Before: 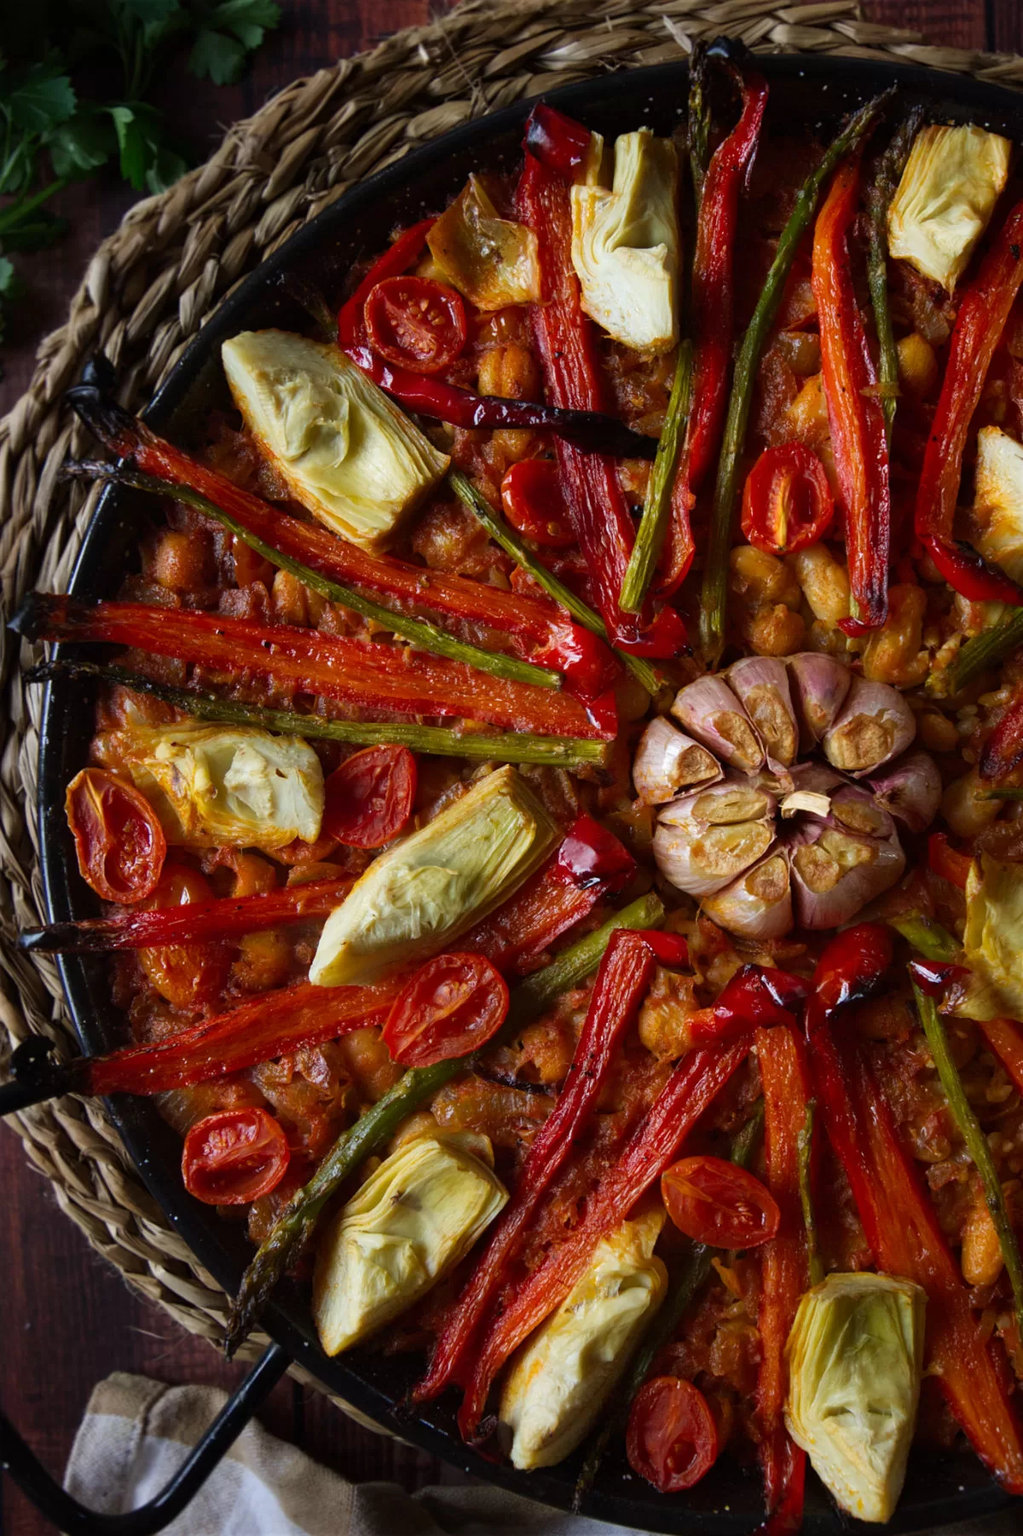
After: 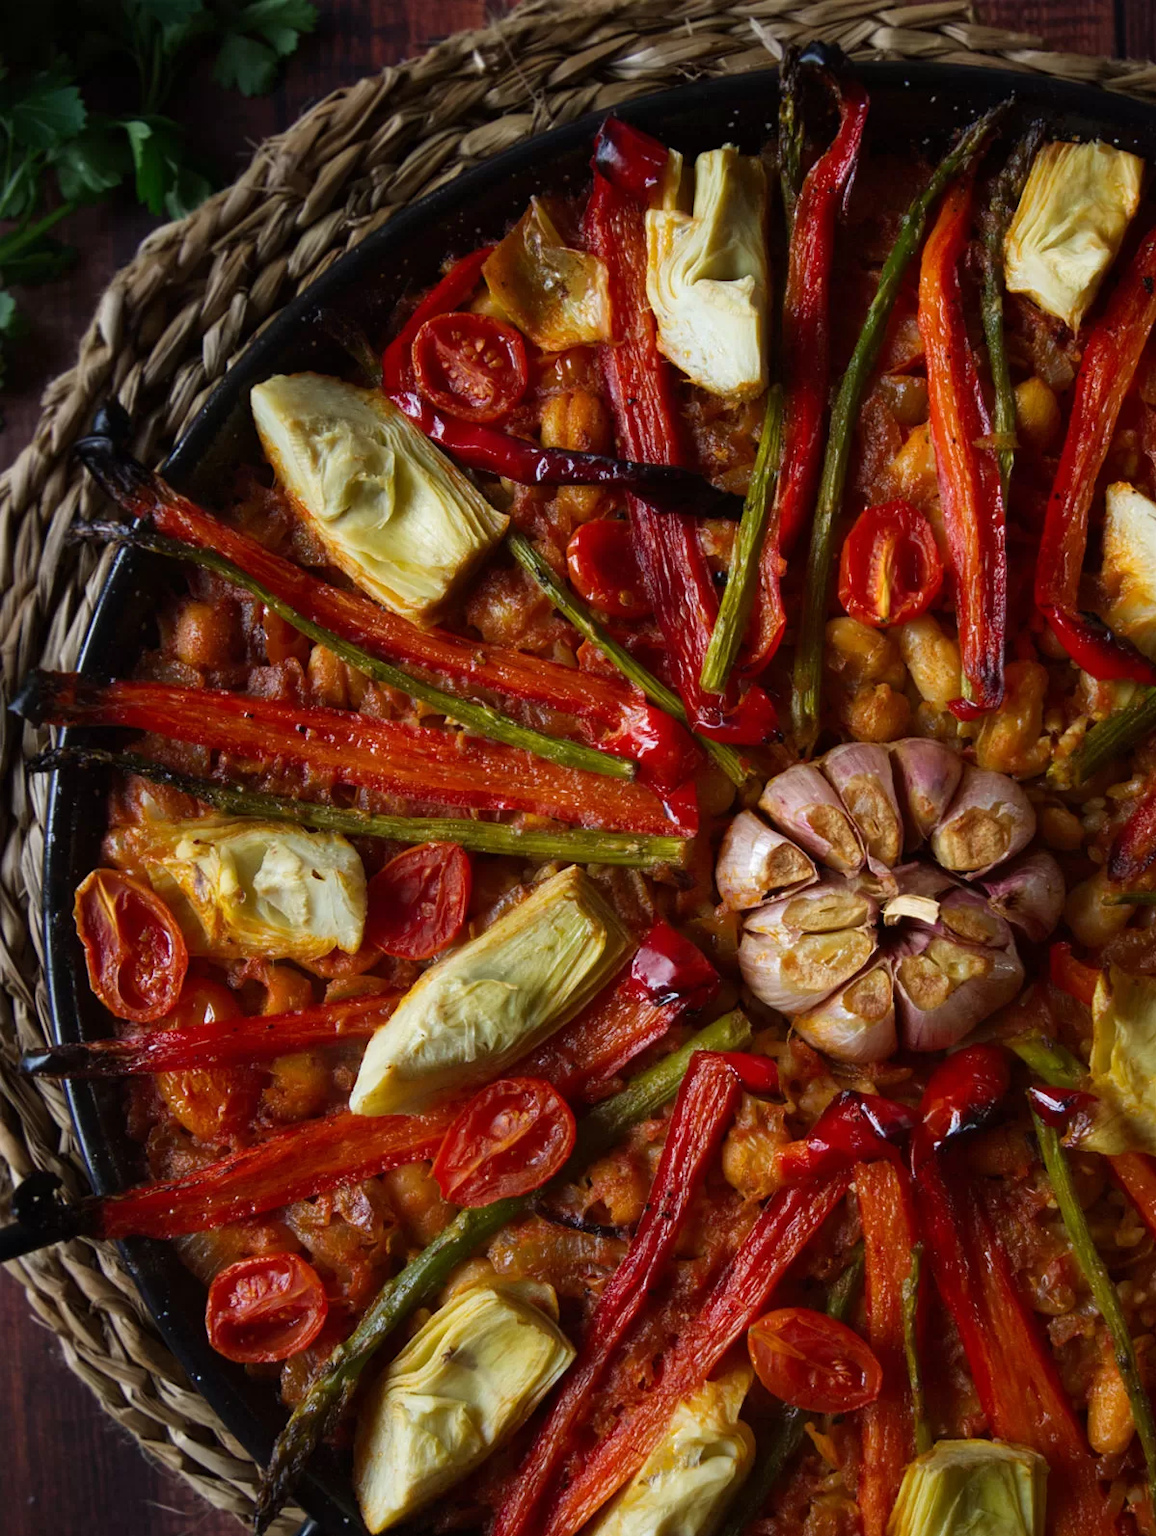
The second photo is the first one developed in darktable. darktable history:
crop and rotate: top 0%, bottom 11.557%
